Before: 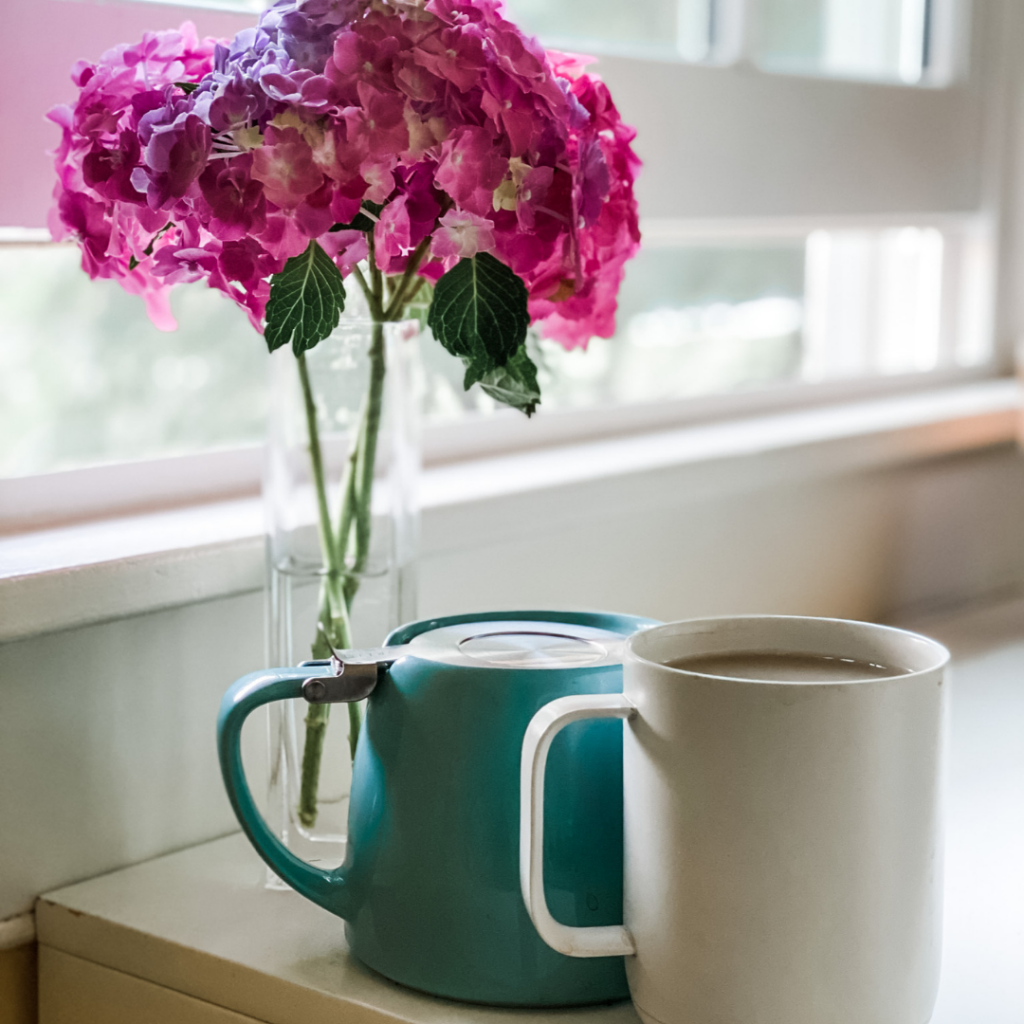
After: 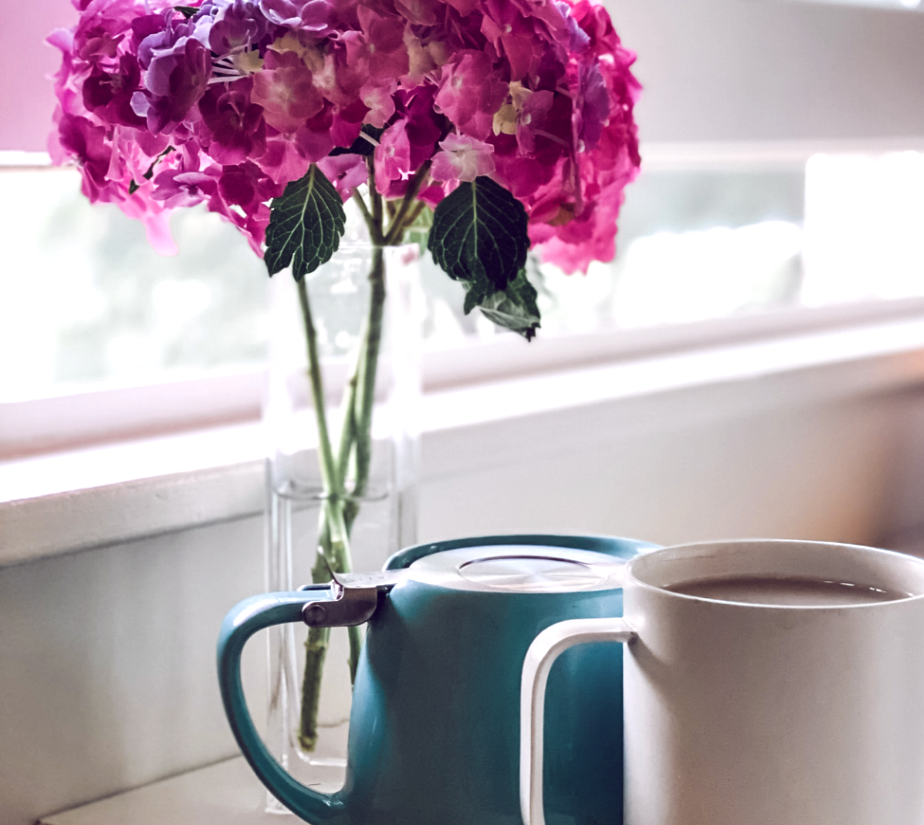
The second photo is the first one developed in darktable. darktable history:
color balance: lift [1.001, 0.997, 0.99, 1.01], gamma [1.007, 1, 0.975, 1.025], gain [1, 1.065, 1.052, 0.935], contrast 13.25%
contrast brightness saturation: saturation -0.1
color zones: curves: ch0 [(0.224, 0.526) (0.75, 0.5)]; ch1 [(0.055, 0.526) (0.224, 0.761) (0.377, 0.526) (0.75, 0.5)]
color calibration: illuminant as shot in camera, x 0.358, y 0.373, temperature 4628.91 K
color balance rgb: linear chroma grading › shadows -3%, linear chroma grading › highlights -4%
crop: top 7.49%, right 9.717%, bottom 11.943%
